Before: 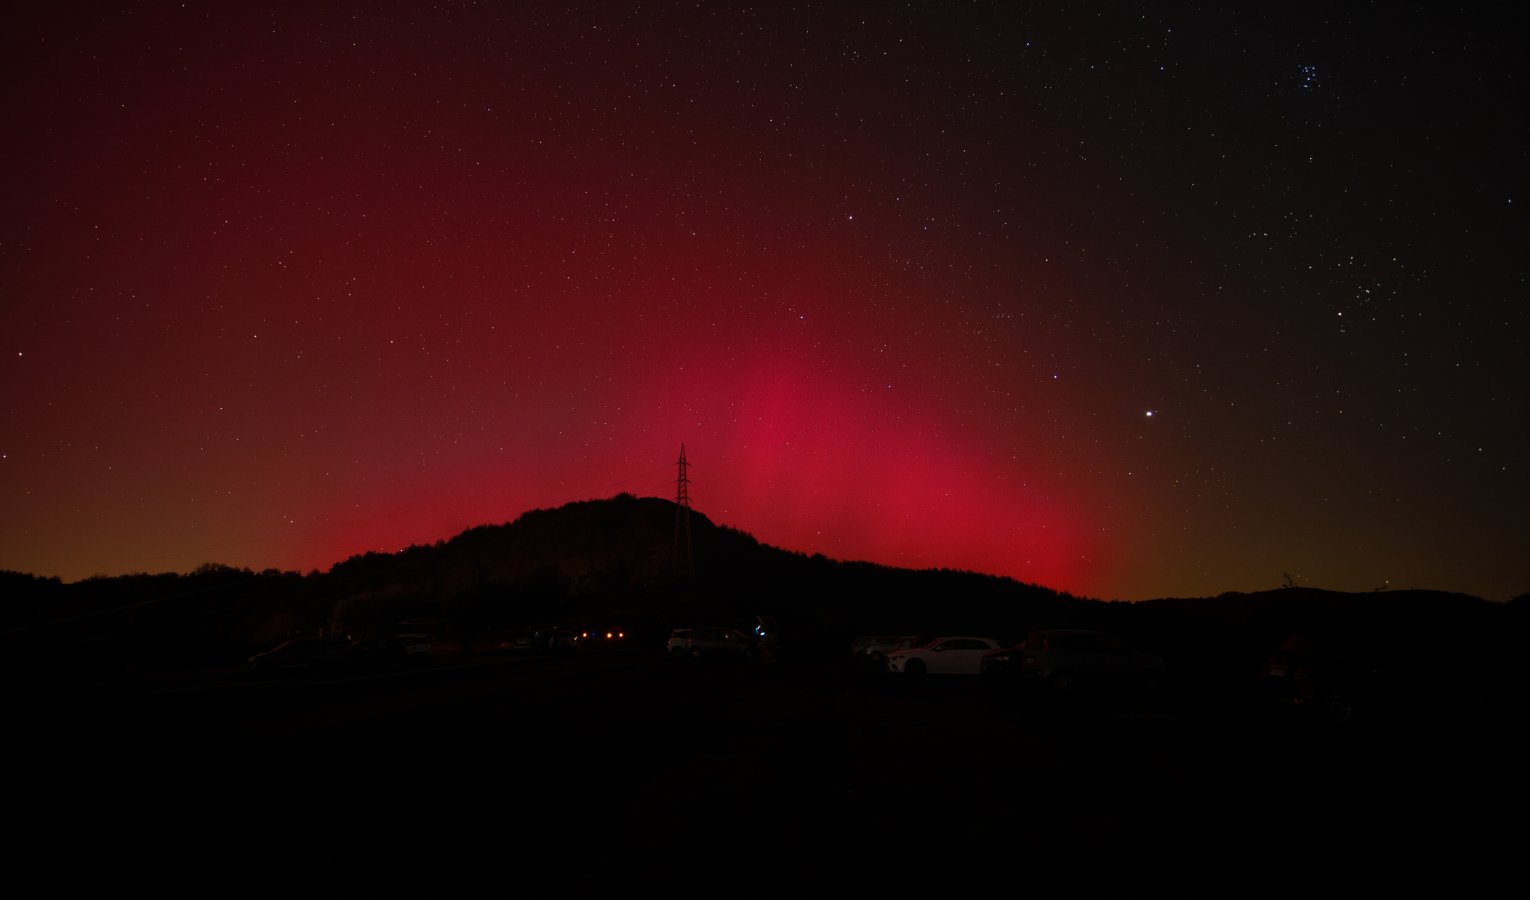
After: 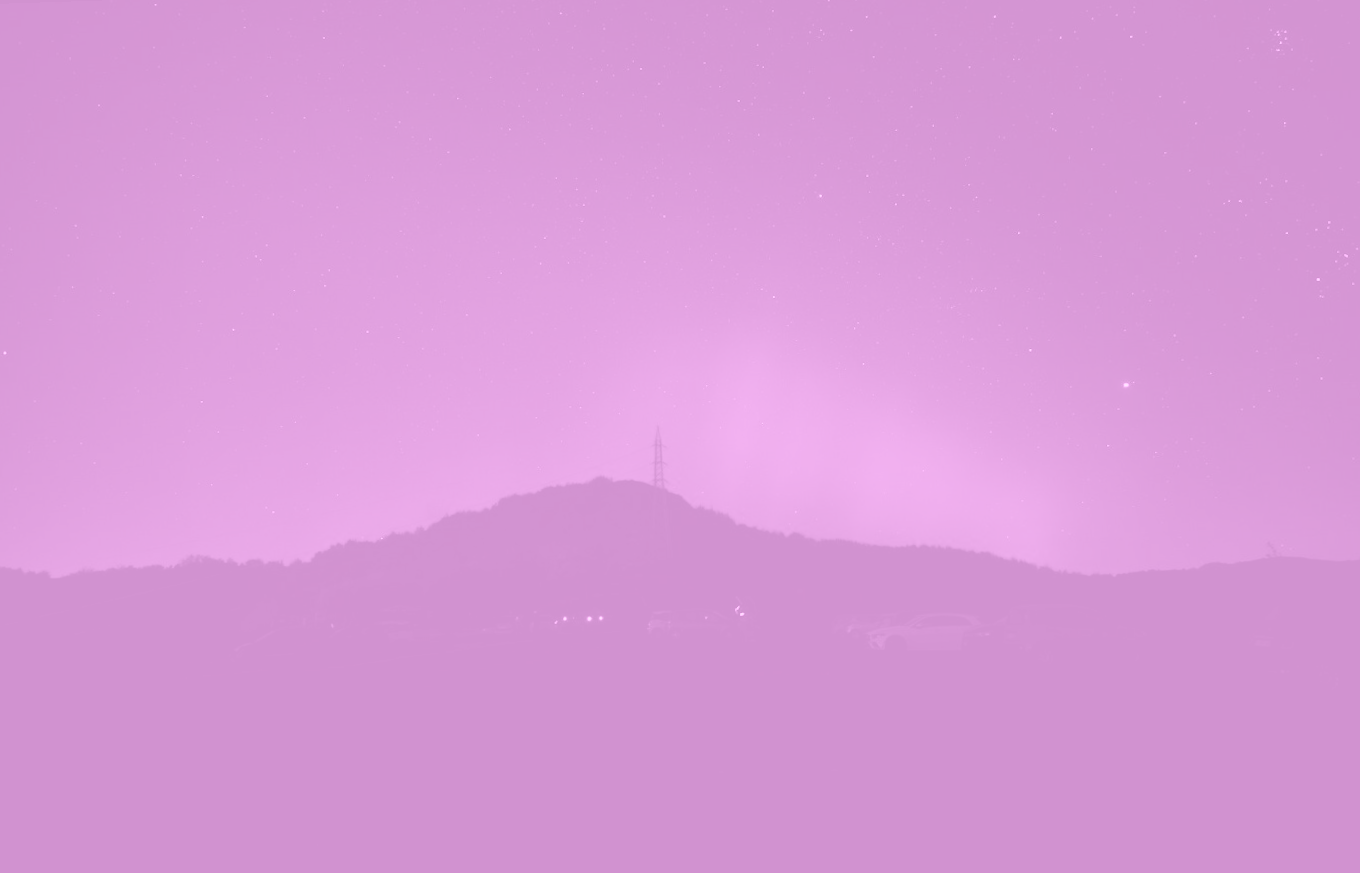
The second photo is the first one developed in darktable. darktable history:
colorize: hue 331.2°, saturation 75%, source mix 30.28%, lightness 70.52%, version 1
rotate and perspective: rotation -1.32°, lens shift (horizontal) -0.031, crop left 0.015, crop right 0.985, crop top 0.047, crop bottom 0.982
crop: right 9.509%, bottom 0.031%
